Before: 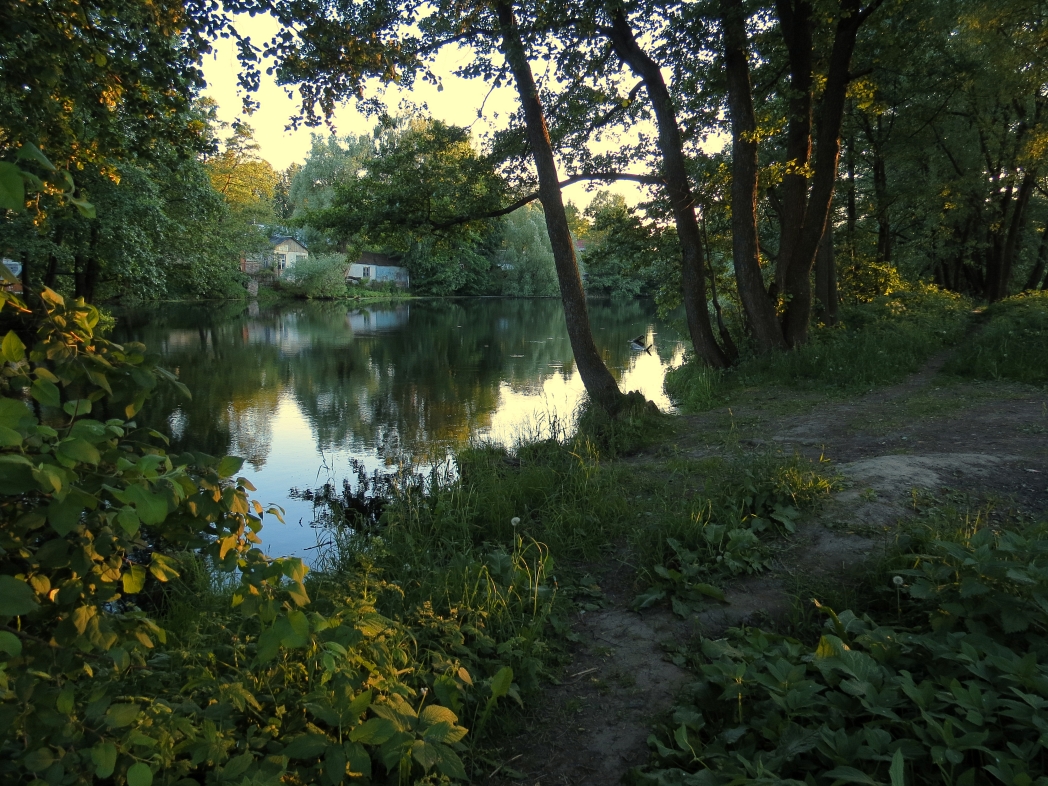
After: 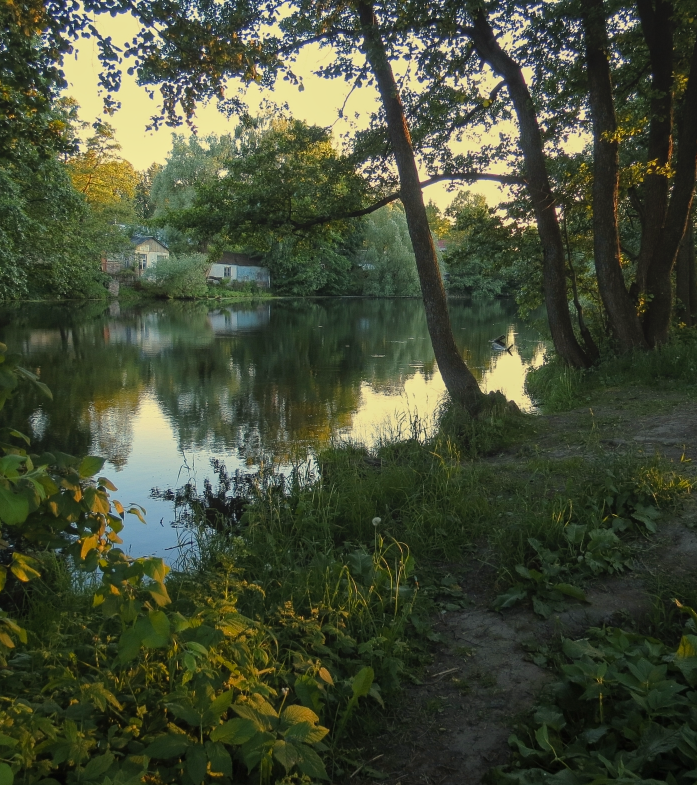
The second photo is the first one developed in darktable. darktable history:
crop and rotate: left 13.358%, right 20.049%
color calibration: x 0.334, y 0.349, temperature 5434.85 K
local contrast: highlights 49%, shadows 6%, detail 100%
